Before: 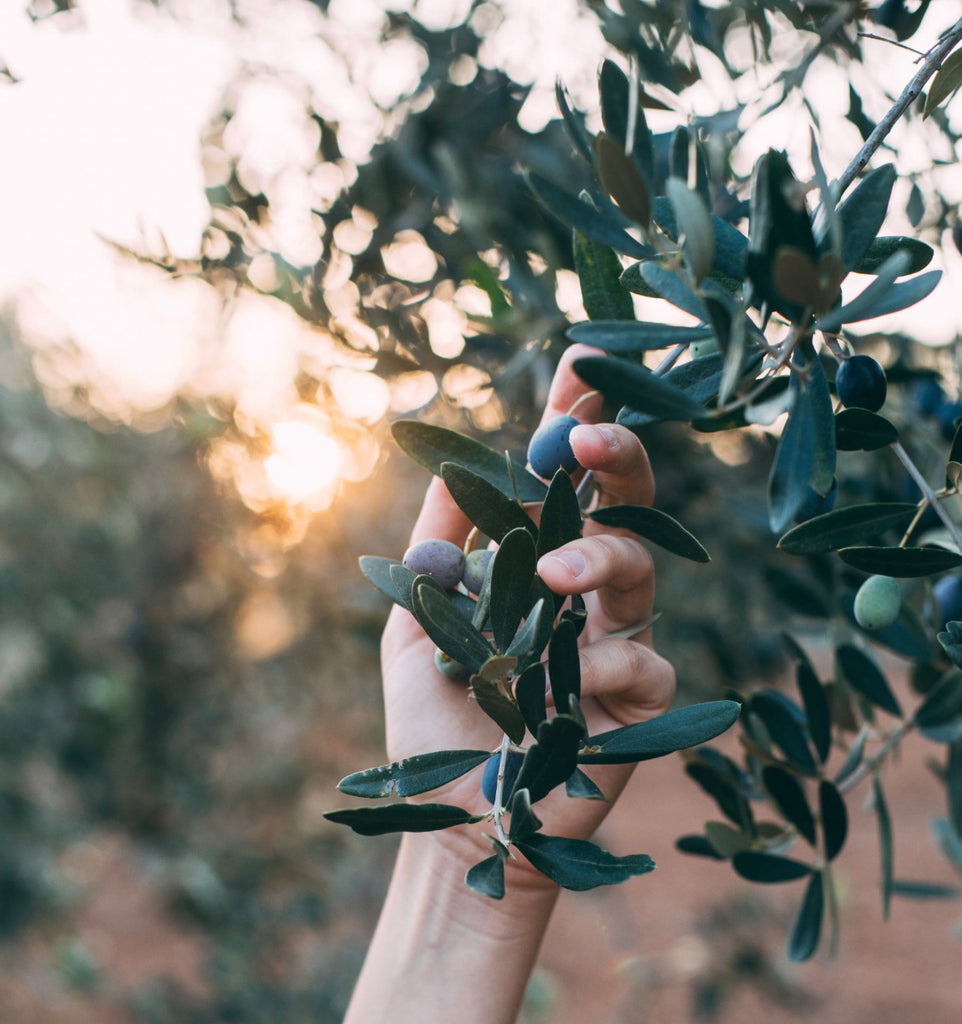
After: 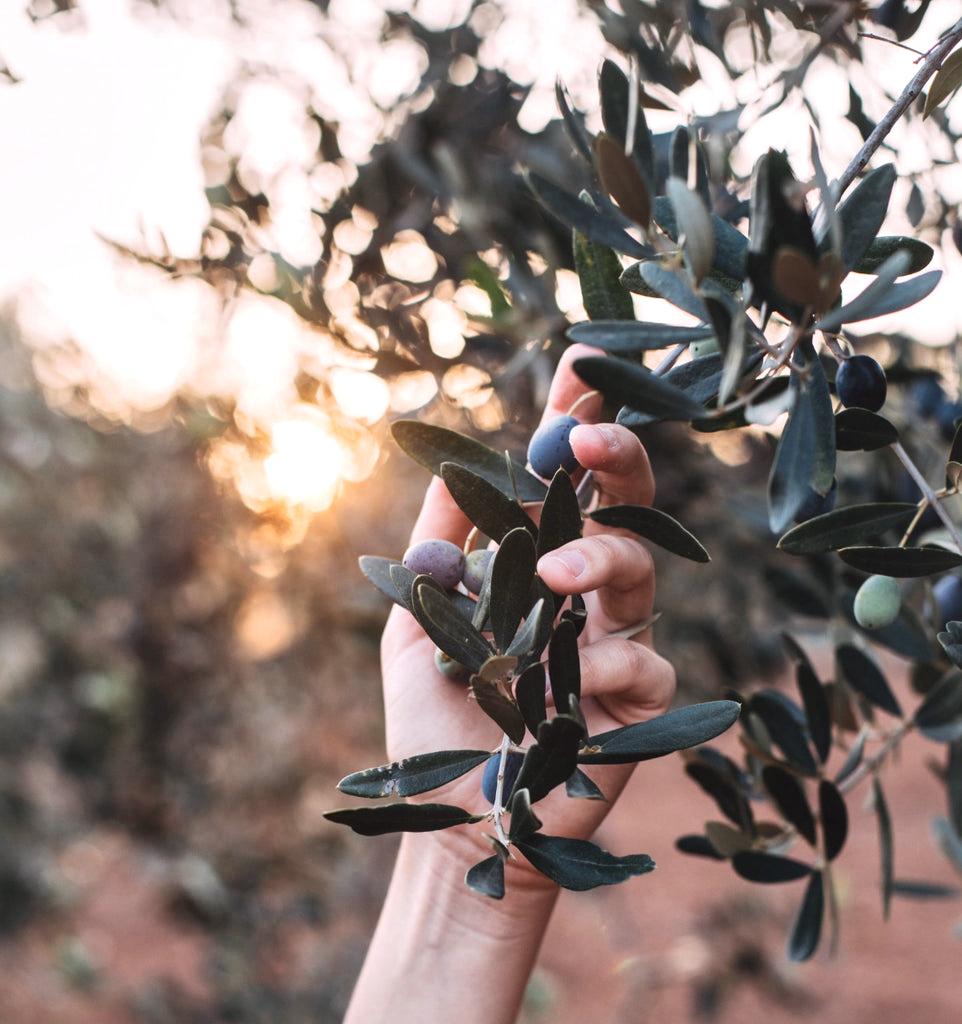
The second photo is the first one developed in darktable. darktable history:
local contrast: mode bilateral grid, contrast 50, coarseness 50, detail 150%, midtone range 0.2
rgb levels: mode RGB, independent channels, levels [[0, 0.474, 1], [0, 0.5, 1], [0, 0.5, 1]]
exposure: black level correction -0.005, exposure 0.054 EV, compensate highlight preservation false
